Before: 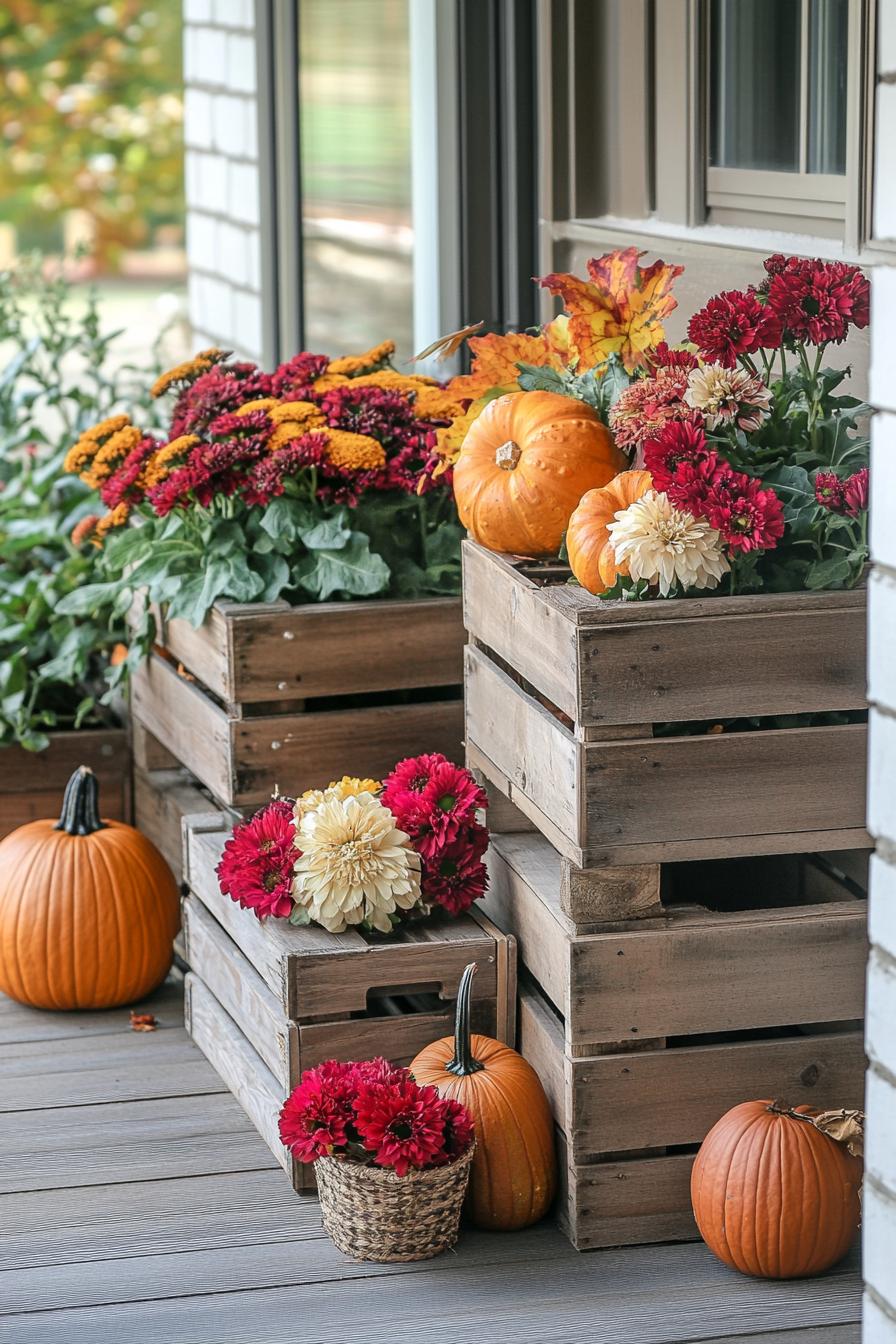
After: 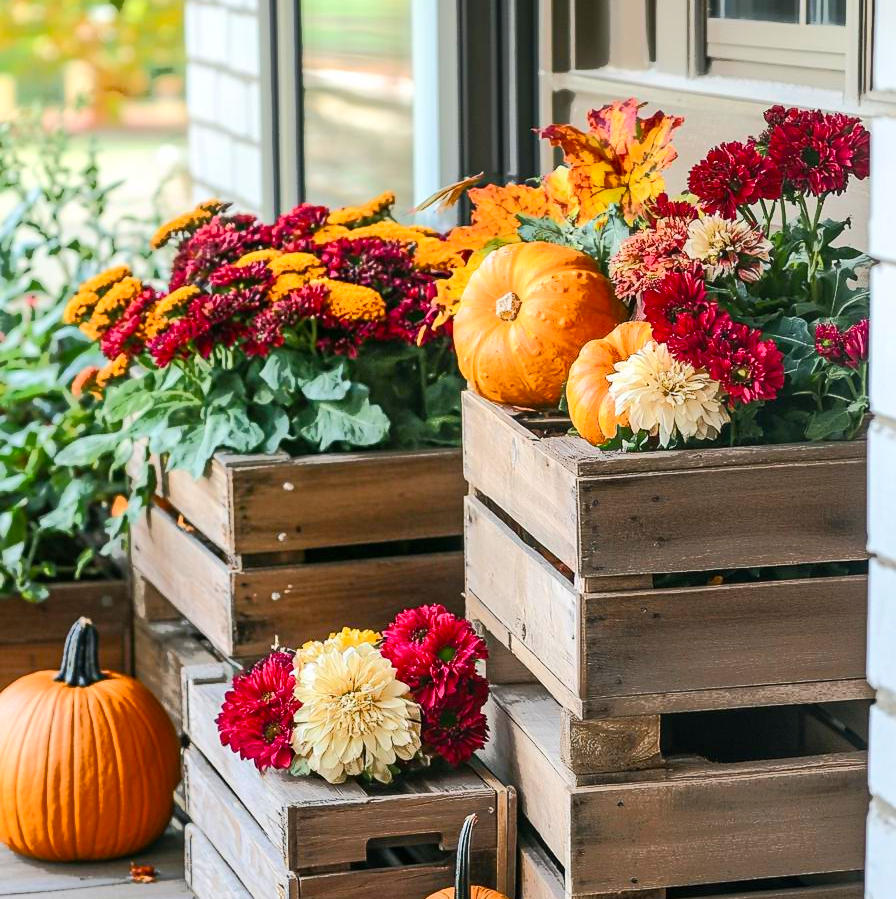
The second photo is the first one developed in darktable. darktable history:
velvia: strength 31.53%, mid-tones bias 0.203
tone curve: curves: ch0 [(0, 0) (0.003, 0.003) (0.011, 0.011) (0.025, 0.024) (0.044, 0.043) (0.069, 0.067) (0.1, 0.096) (0.136, 0.131) (0.177, 0.171) (0.224, 0.216) (0.277, 0.267) (0.335, 0.323) (0.399, 0.384) (0.468, 0.451) (0.543, 0.678) (0.623, 0.734) (0.709, 0.795) (0.801, 0.859) (0.898, 0.928) (1, 1)], color space Lab, independent channels, preserve colors none
crop: top 11.138%, bottom 21.944%
